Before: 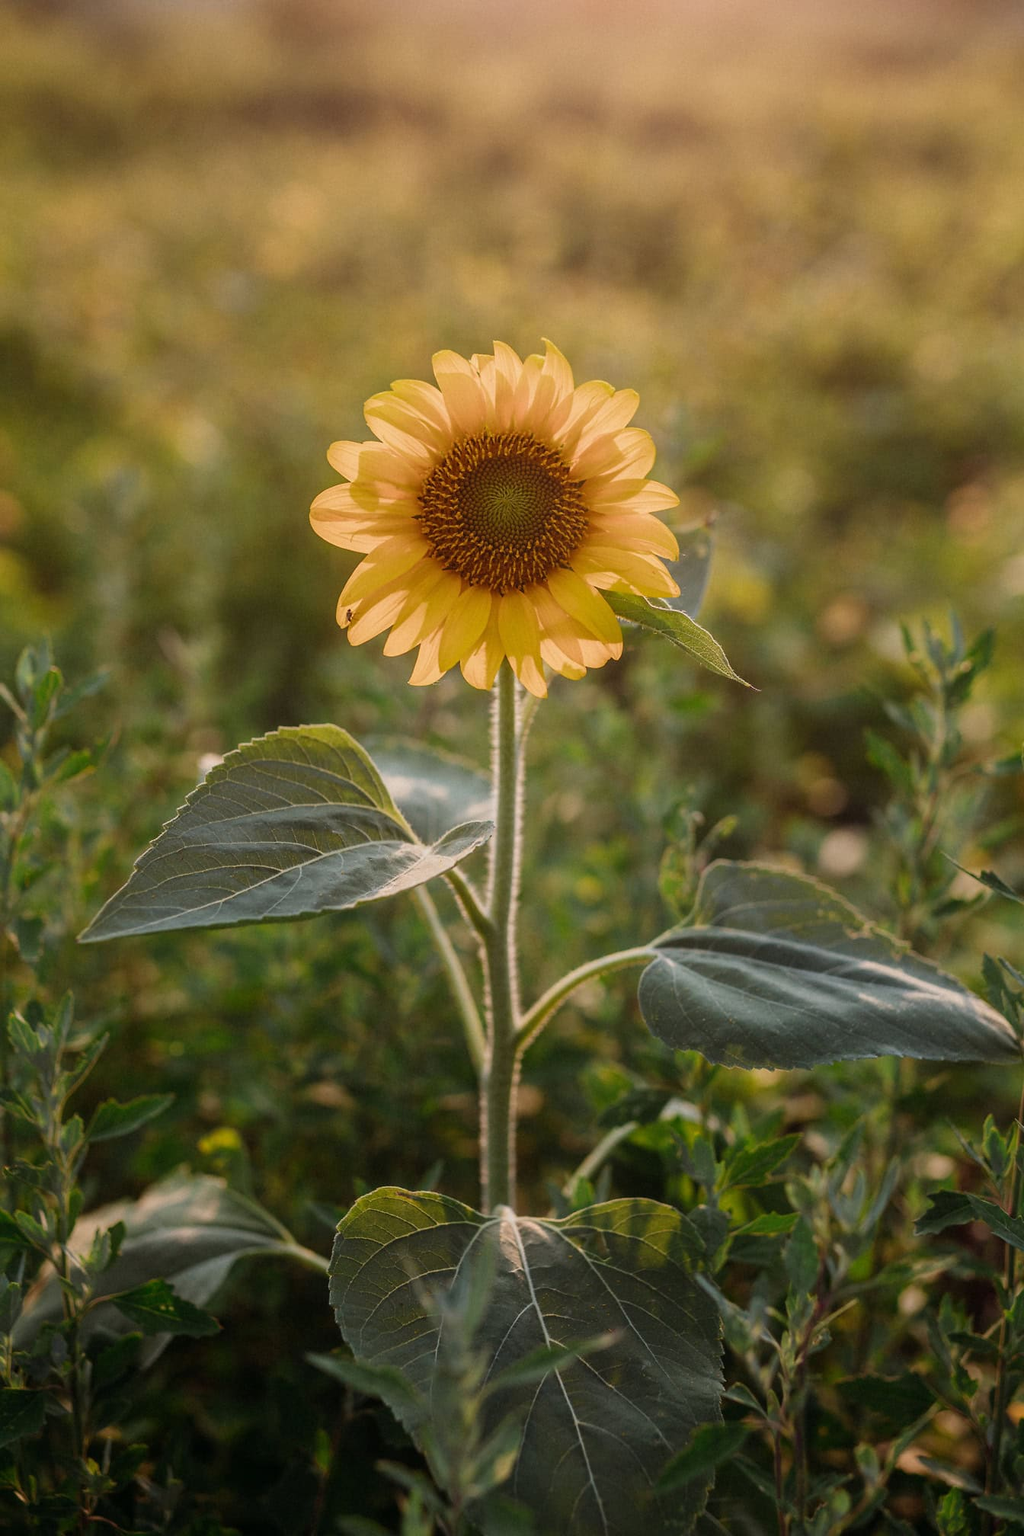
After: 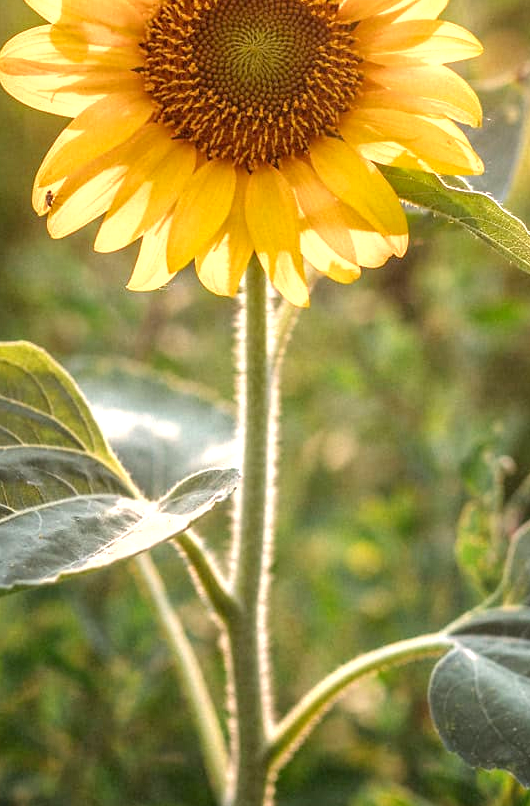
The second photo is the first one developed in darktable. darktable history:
shadows and highlights: shadows -20.43, white point adjustment -1.82, highlights -34.8, shadows color adjustment 99.13%, highlights color adjustment 0.278%
exposure: black level correction 0.001, exposure 1.046 EV, compensate highlight preservation false
crop: left 30.46%, top 30.222%, right 29.962%, bottom 29.766%
local contrast: on, module defaults
